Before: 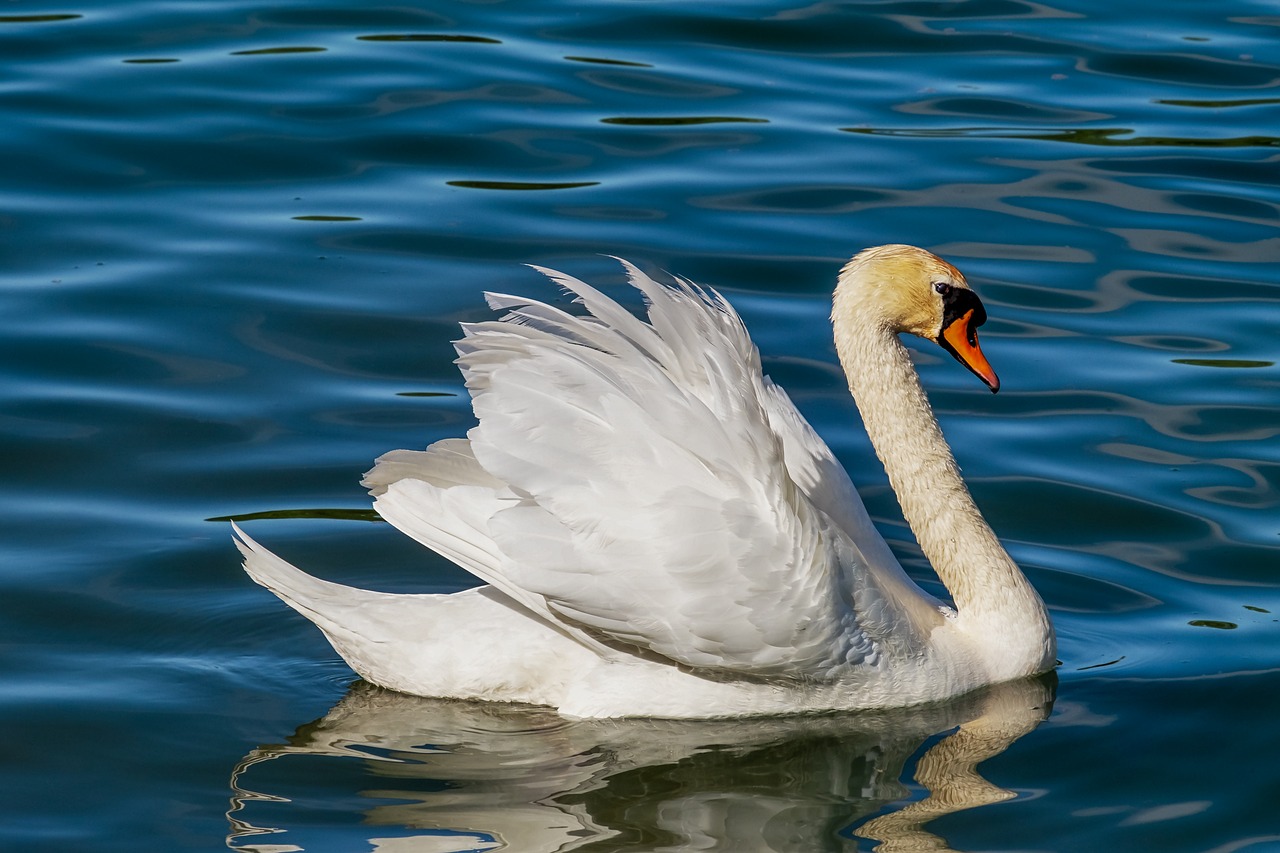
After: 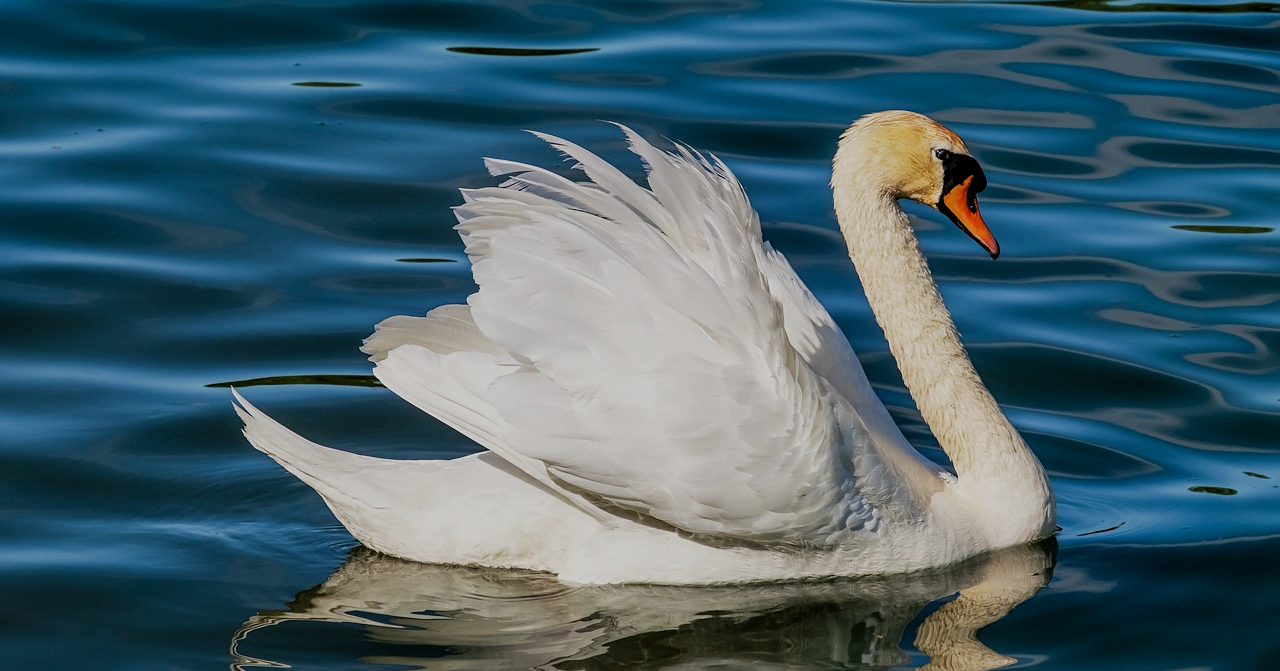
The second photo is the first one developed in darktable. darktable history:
filmic rgb: black relative exposure -7.65 EV, white relative exposure 4.56 EV, hardness 3.61
crop and rotate: top 15.821%, bottom 5.413%
